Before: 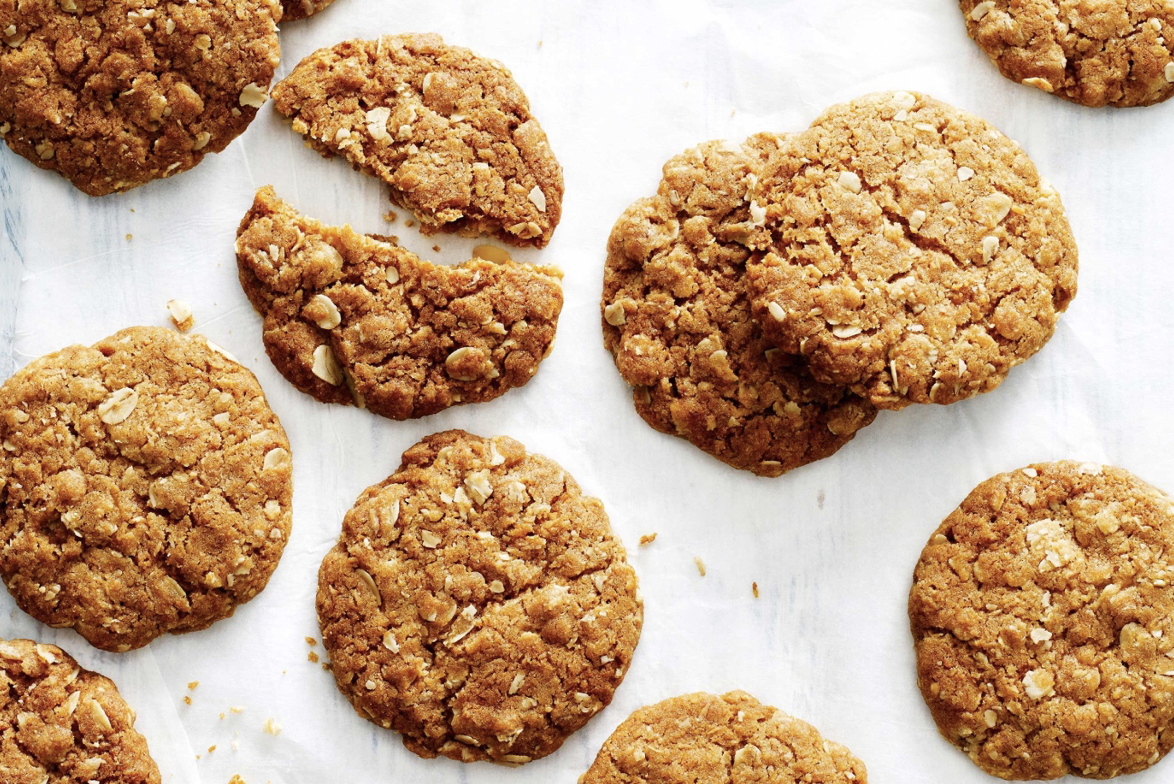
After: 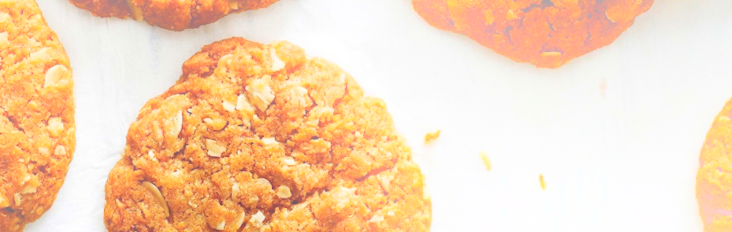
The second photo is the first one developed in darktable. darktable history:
crop: left 18.091%, top 51.13%, right 17.525%, bottom 16.85%
rotate and perspective: rotation -3°, crop left 0.031, crop right 0.968, crop top 0.07, crop bottom 0.93
bloom: on, module defaults
